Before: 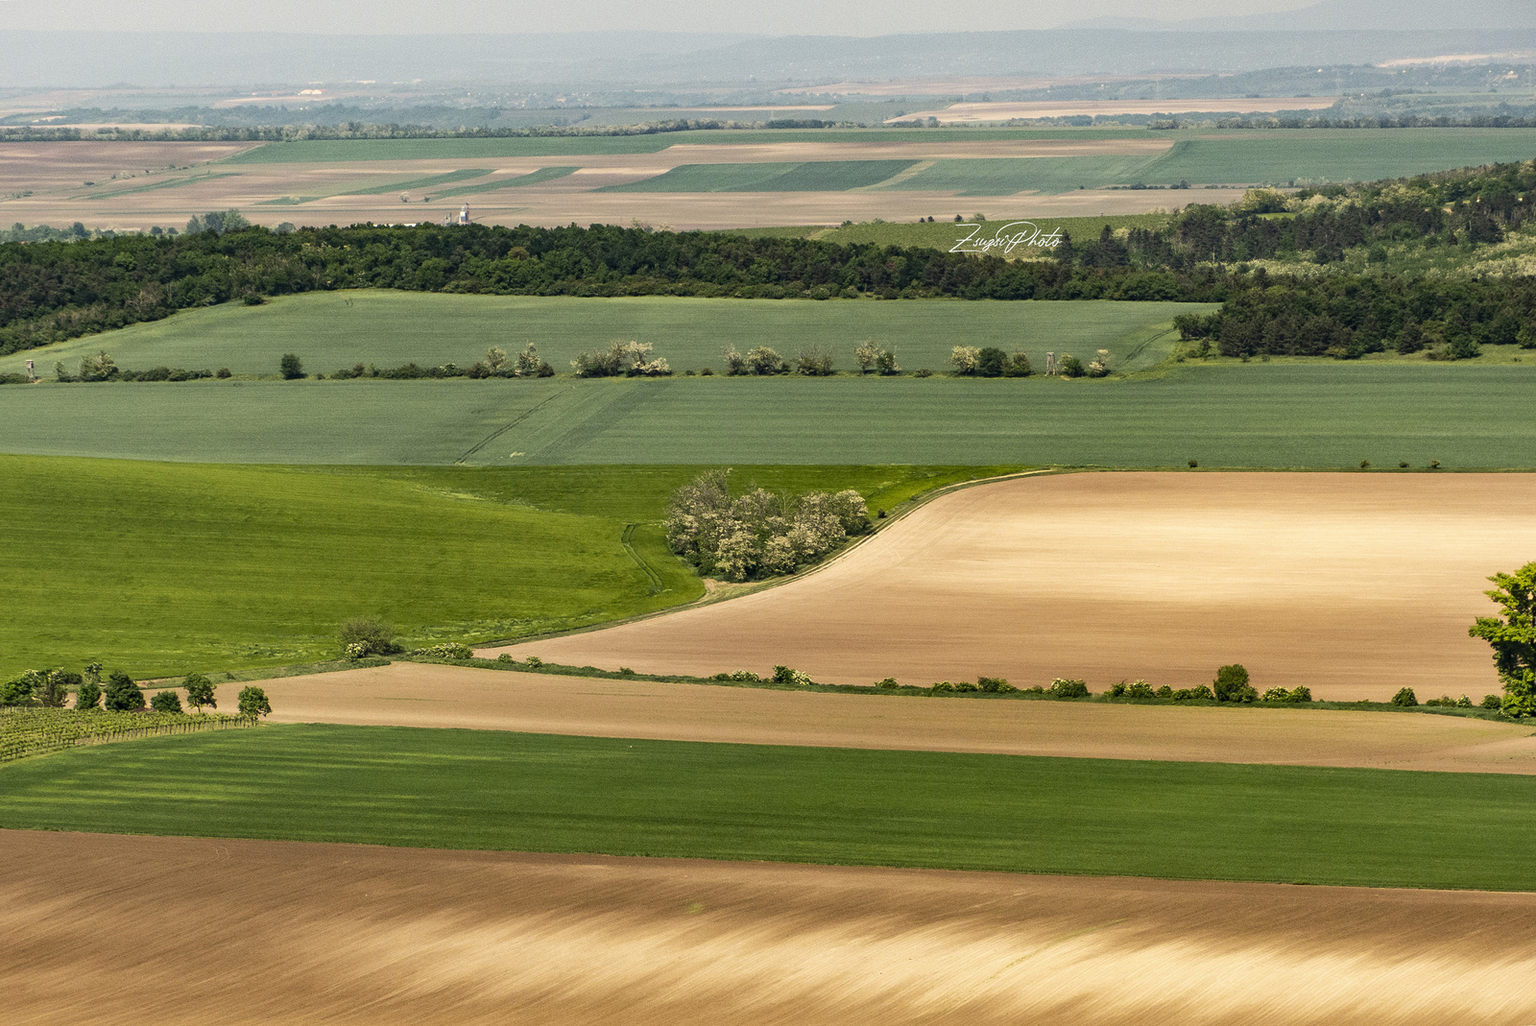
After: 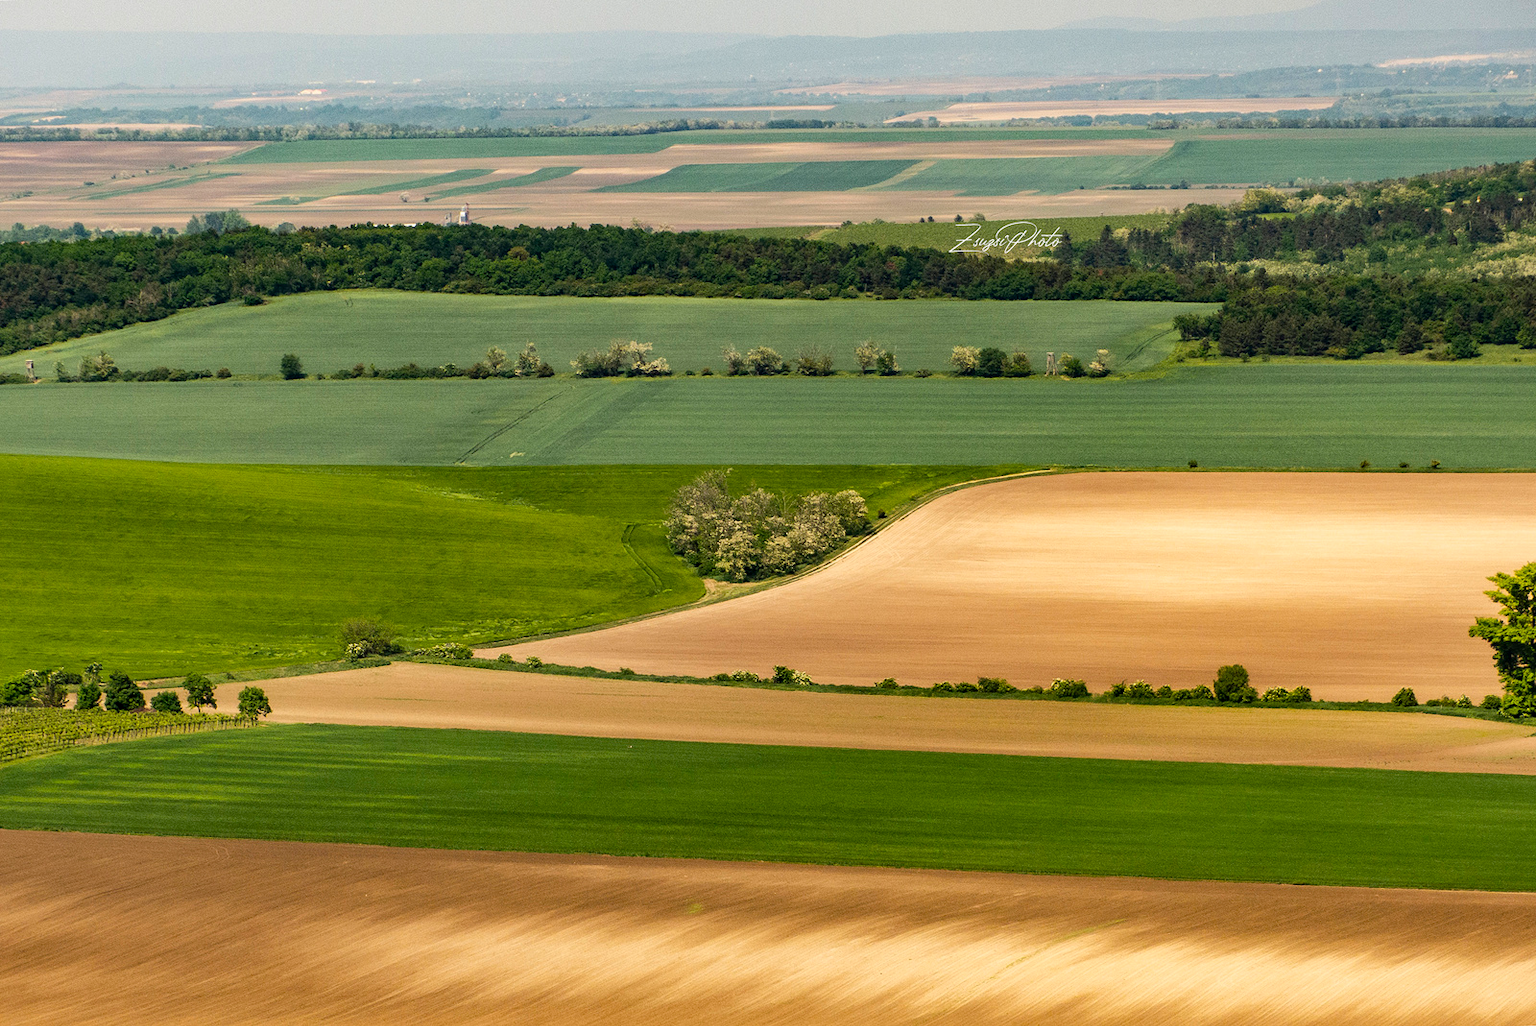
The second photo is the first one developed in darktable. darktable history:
color balance rgb: perceptual saturation grading › global saturation 14.952%
